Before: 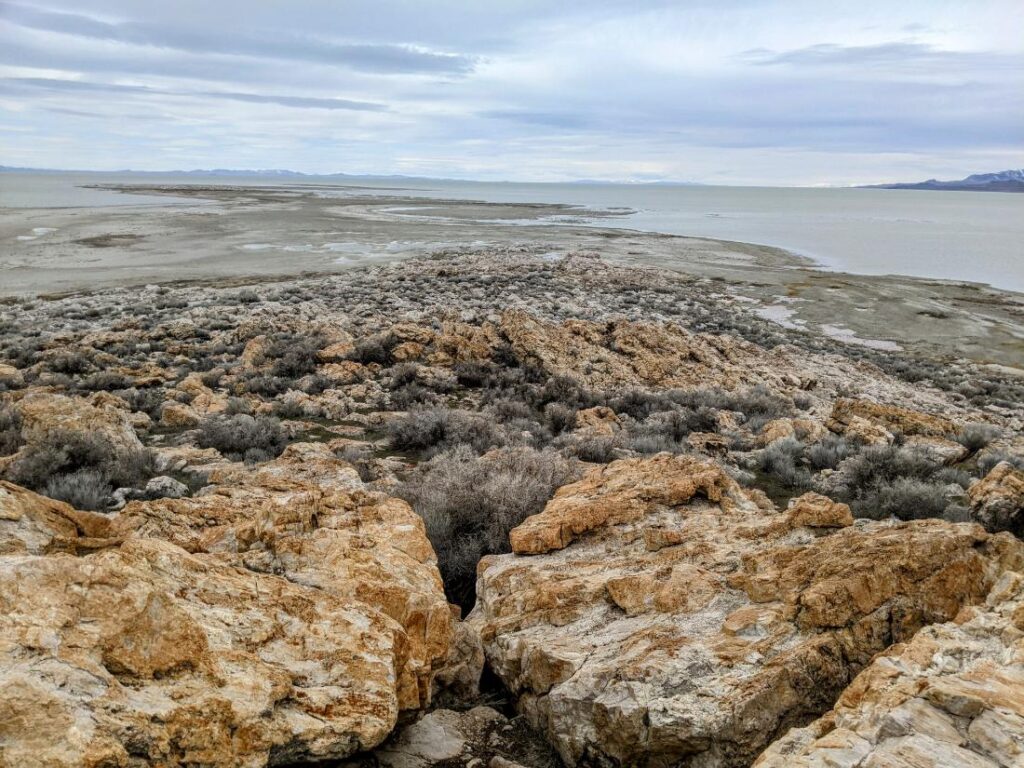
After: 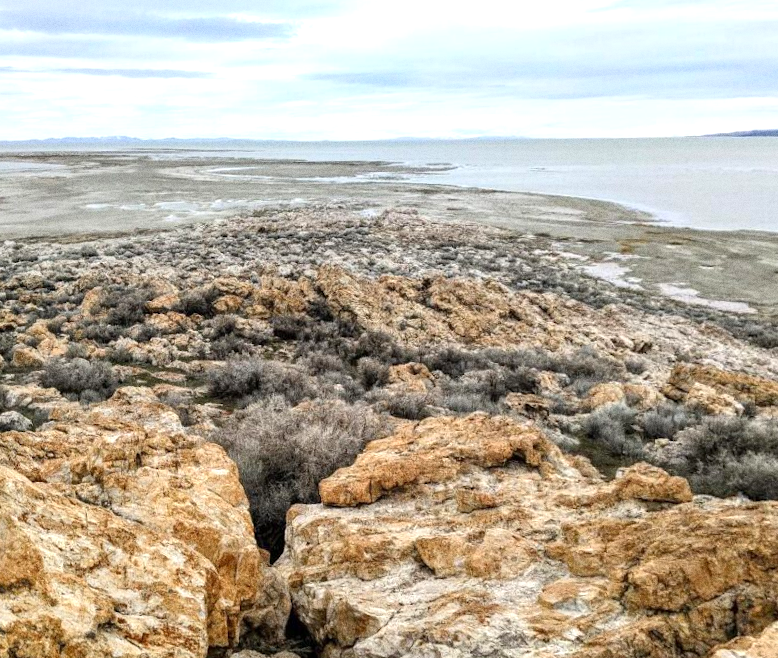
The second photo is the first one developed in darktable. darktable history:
exposure: exposure 0.661 EV, compensate highlight preservation false
grain: coarseness 8.68 ISO, strength 31.94%
rotate and perspective: rotation 1.69°, lens shift (vertical) -0.023, lens shift (horizontal) -0.291, crop left 0.025, crop right 0.988, crop top 0.092, crop bottom 0.842
crop: left 9.88%, right 12.664%
